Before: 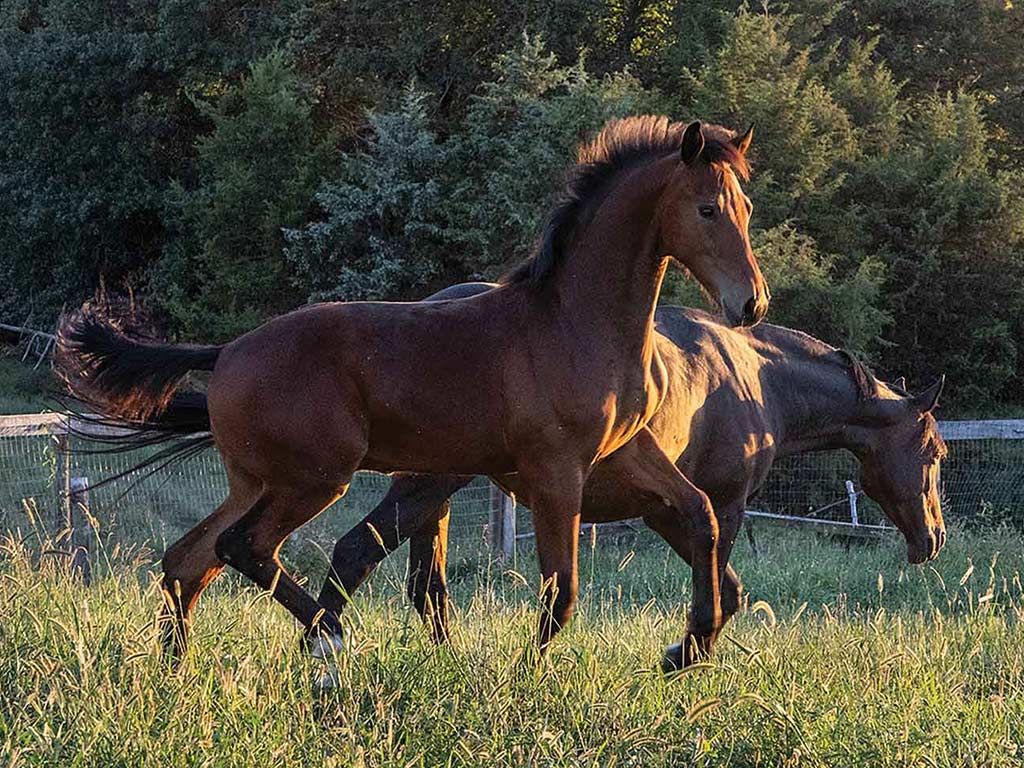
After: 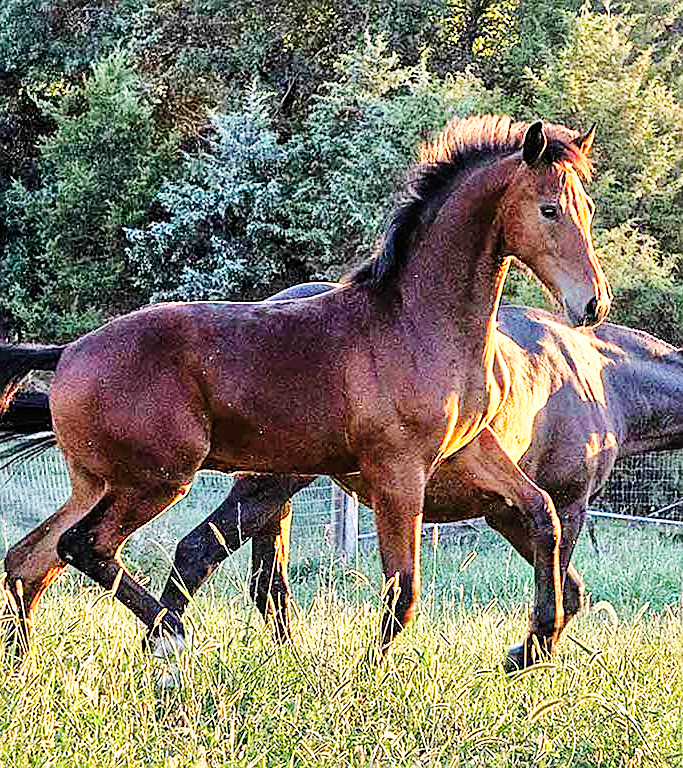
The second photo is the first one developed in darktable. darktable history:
tone equalizer: -7 EV 0.151 EV, -6 EV 0.612 EV, -5 EV 1.12 EV, -4 EV 1.33 EV, -3 EV 1.14 EV, -2 EV 0.6 EV, -1 EV 0.163 EV
base curve: curves: ch0 [(0, 0) (0.007, 0.004) (0.027, 0.03) (0.046, 0.07) (0.207, 0.54) (0.442, 0.872) (0.673, 0.972) (1, 1)], preserve colors none
crop and rotate: left 15.449%, right 17.844%
sharpen: on, module defaults
